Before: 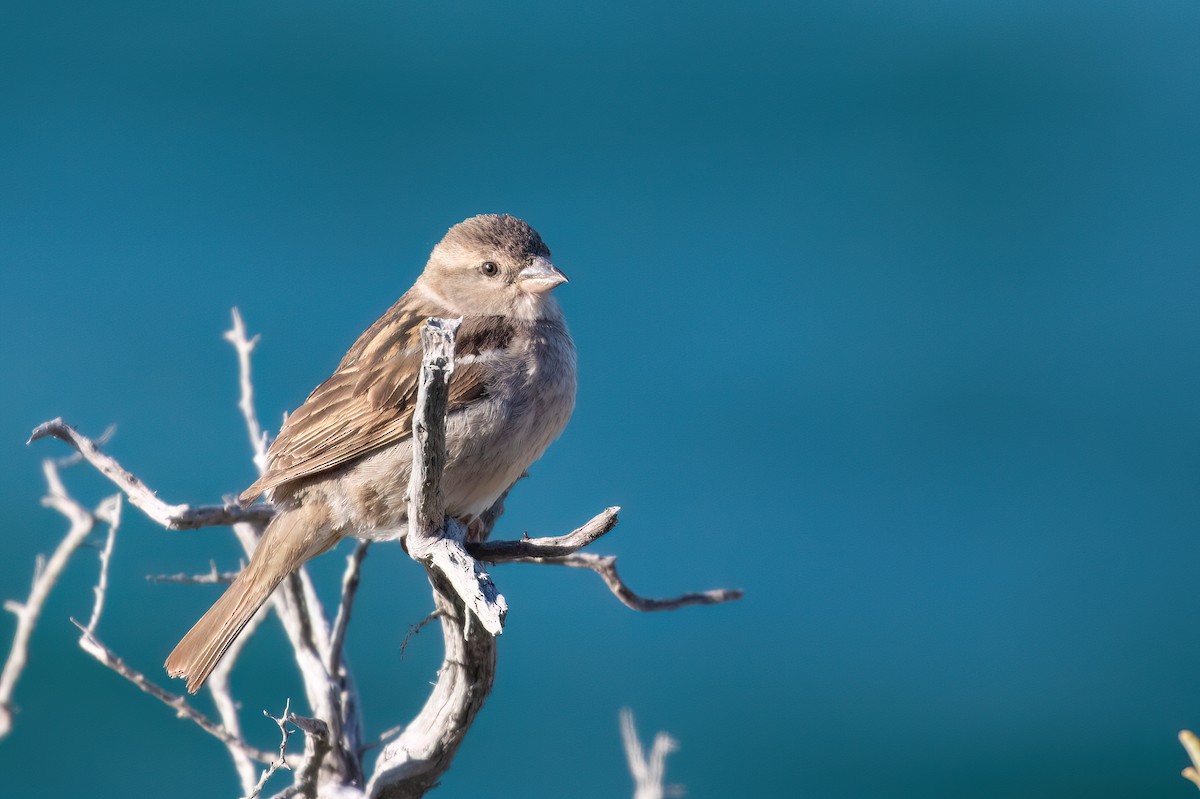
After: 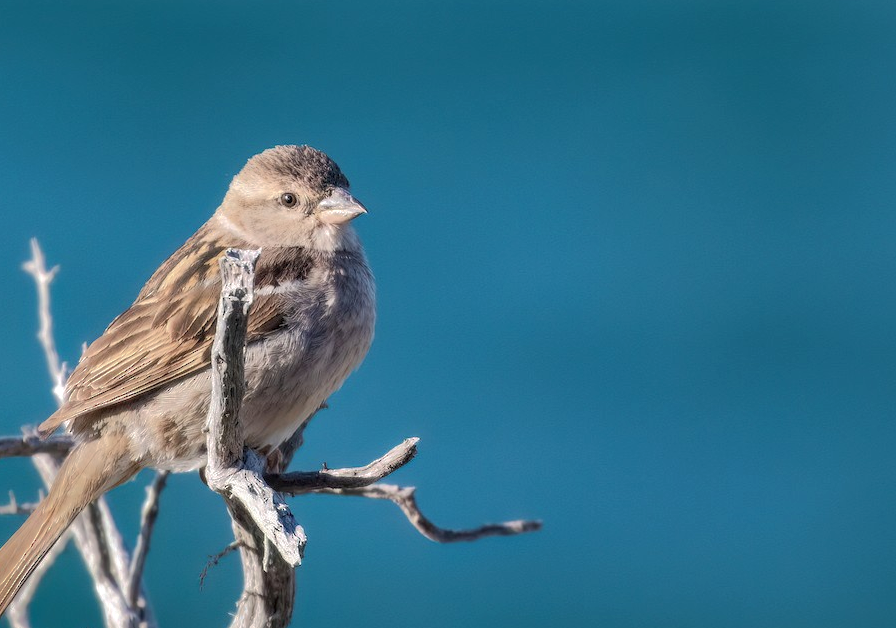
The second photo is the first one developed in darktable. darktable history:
shadows and highlights: shadows 38.51, highlights -76
crop: left 16.762%, top 8.648%, right 8.5%, bottom 12.647%
local contrast: detail 130%
